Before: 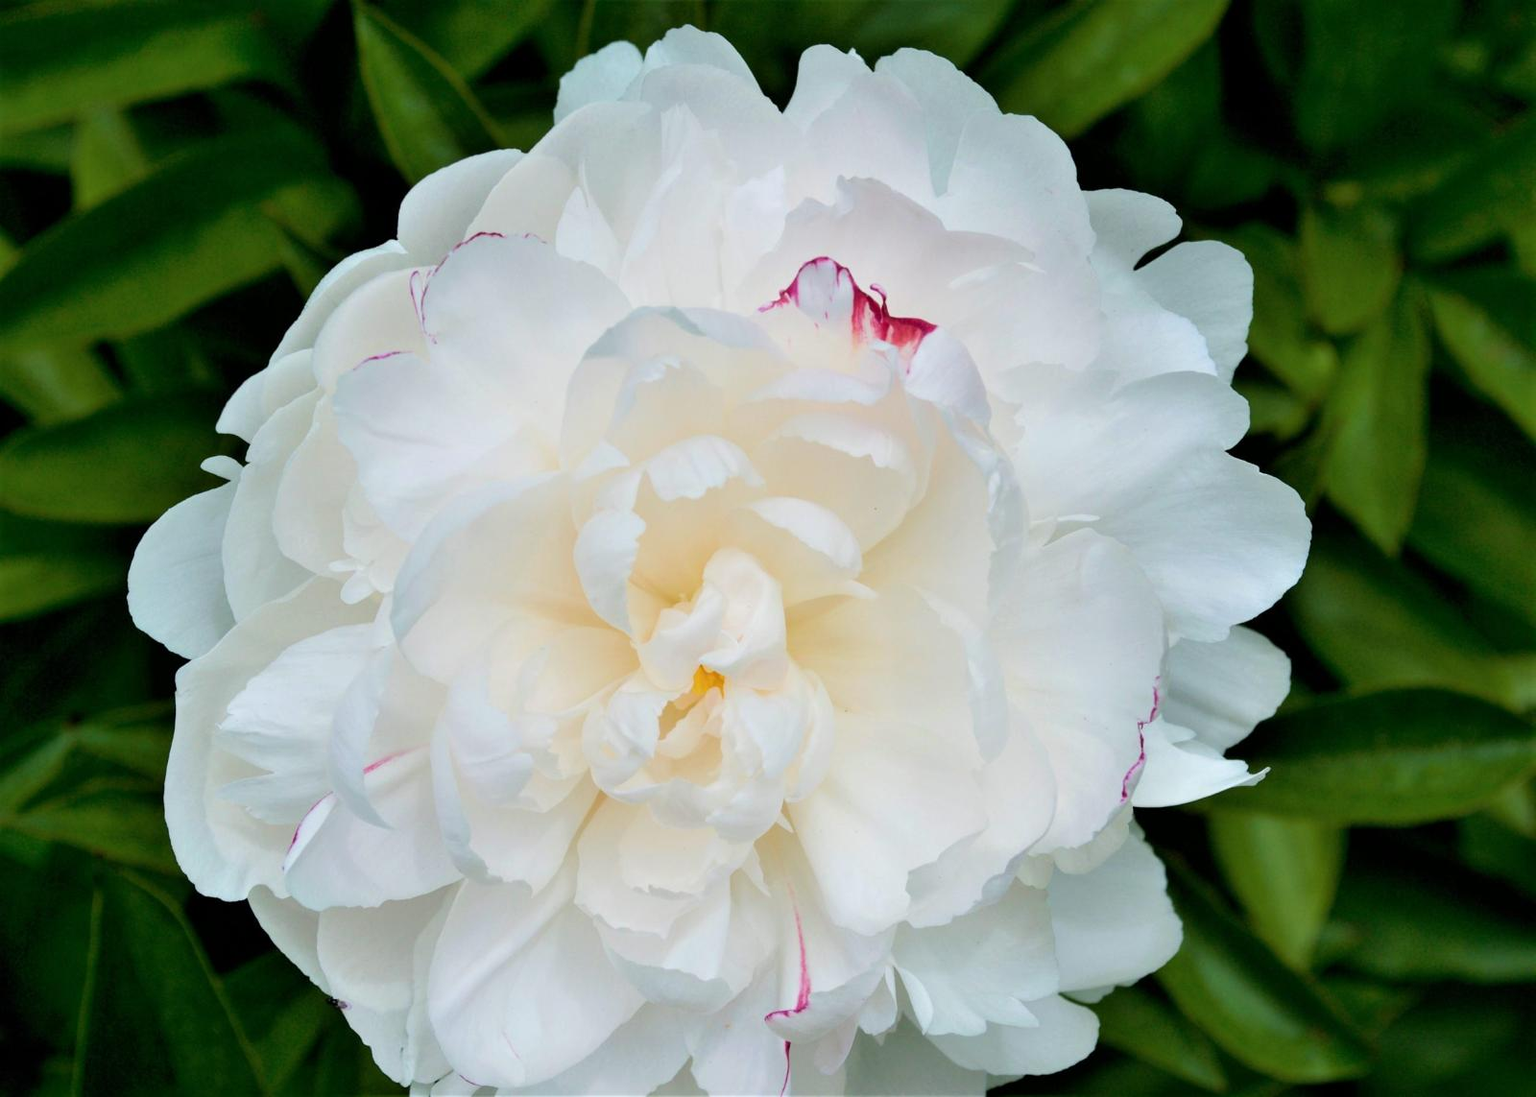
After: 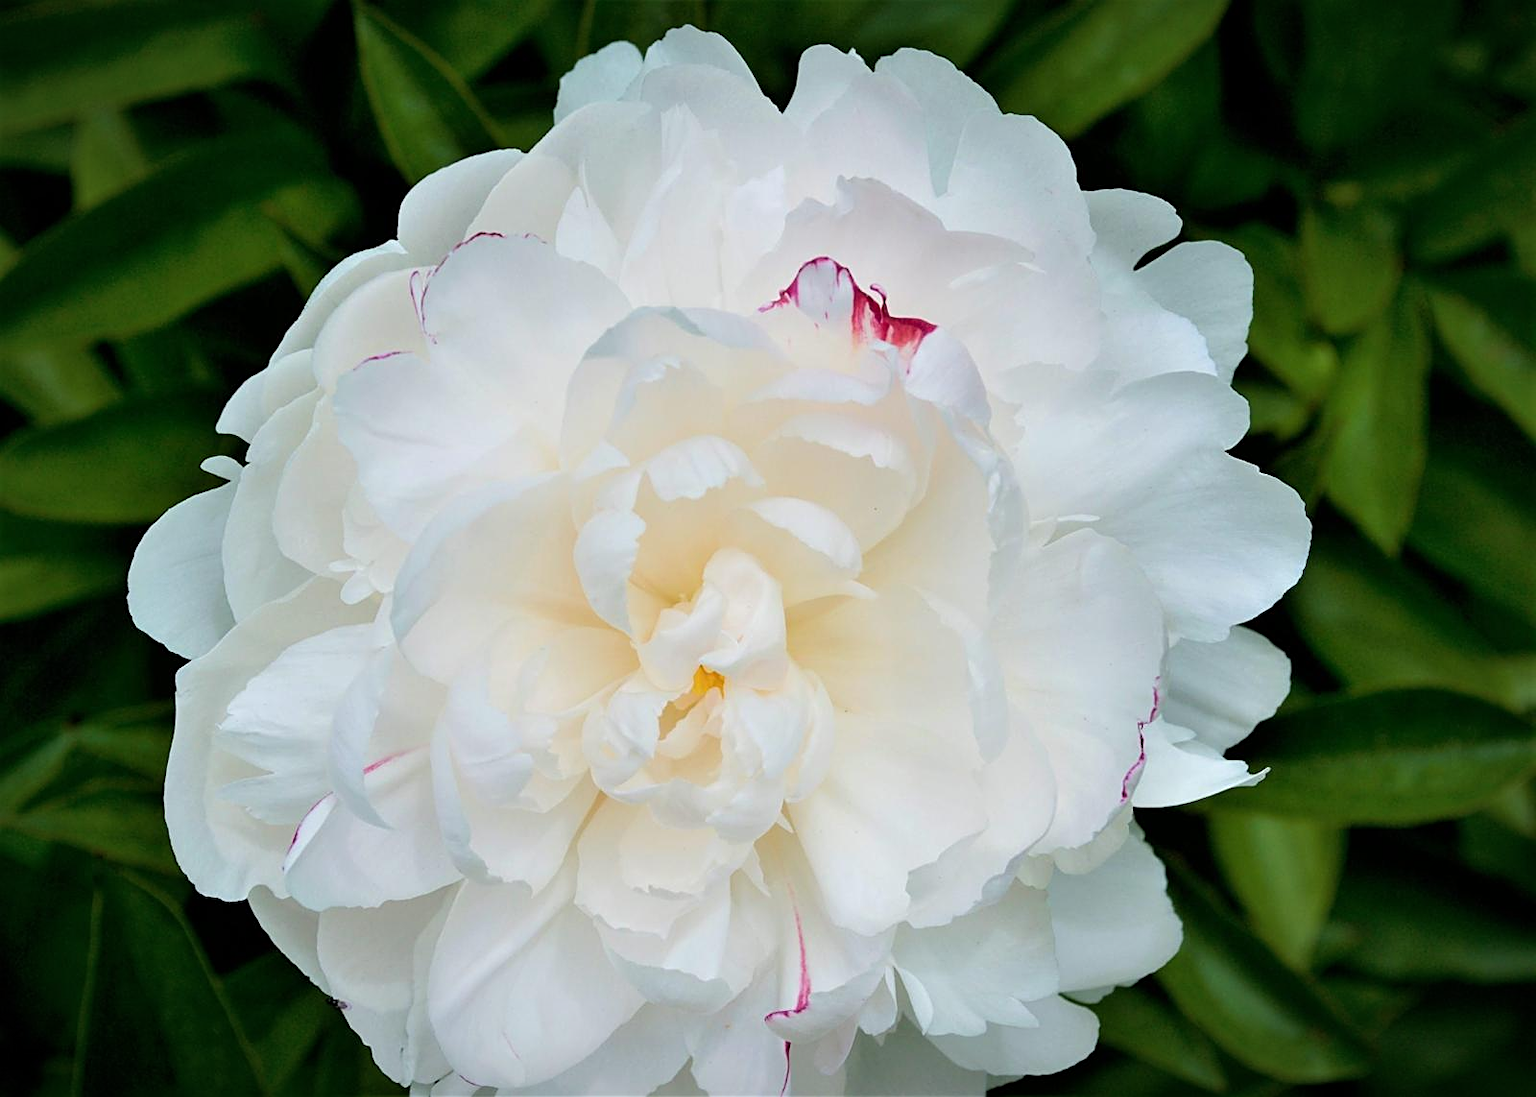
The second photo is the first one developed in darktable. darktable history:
sharpen: on, module defaults
vignetting: fall-off radius 60.15%, brightness -0.585, saturation -0.109, automatic ratio true
